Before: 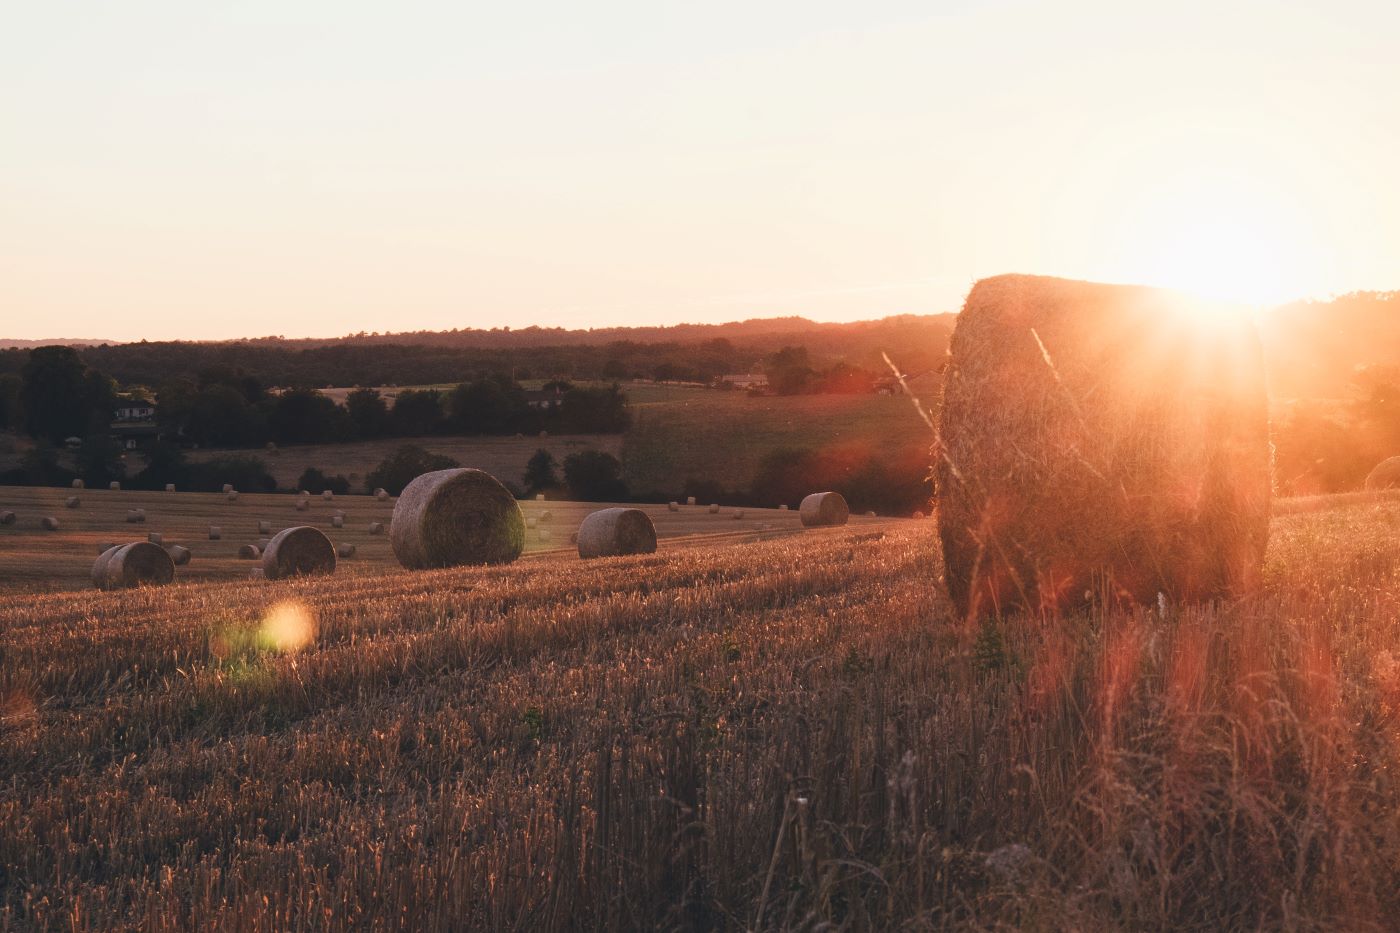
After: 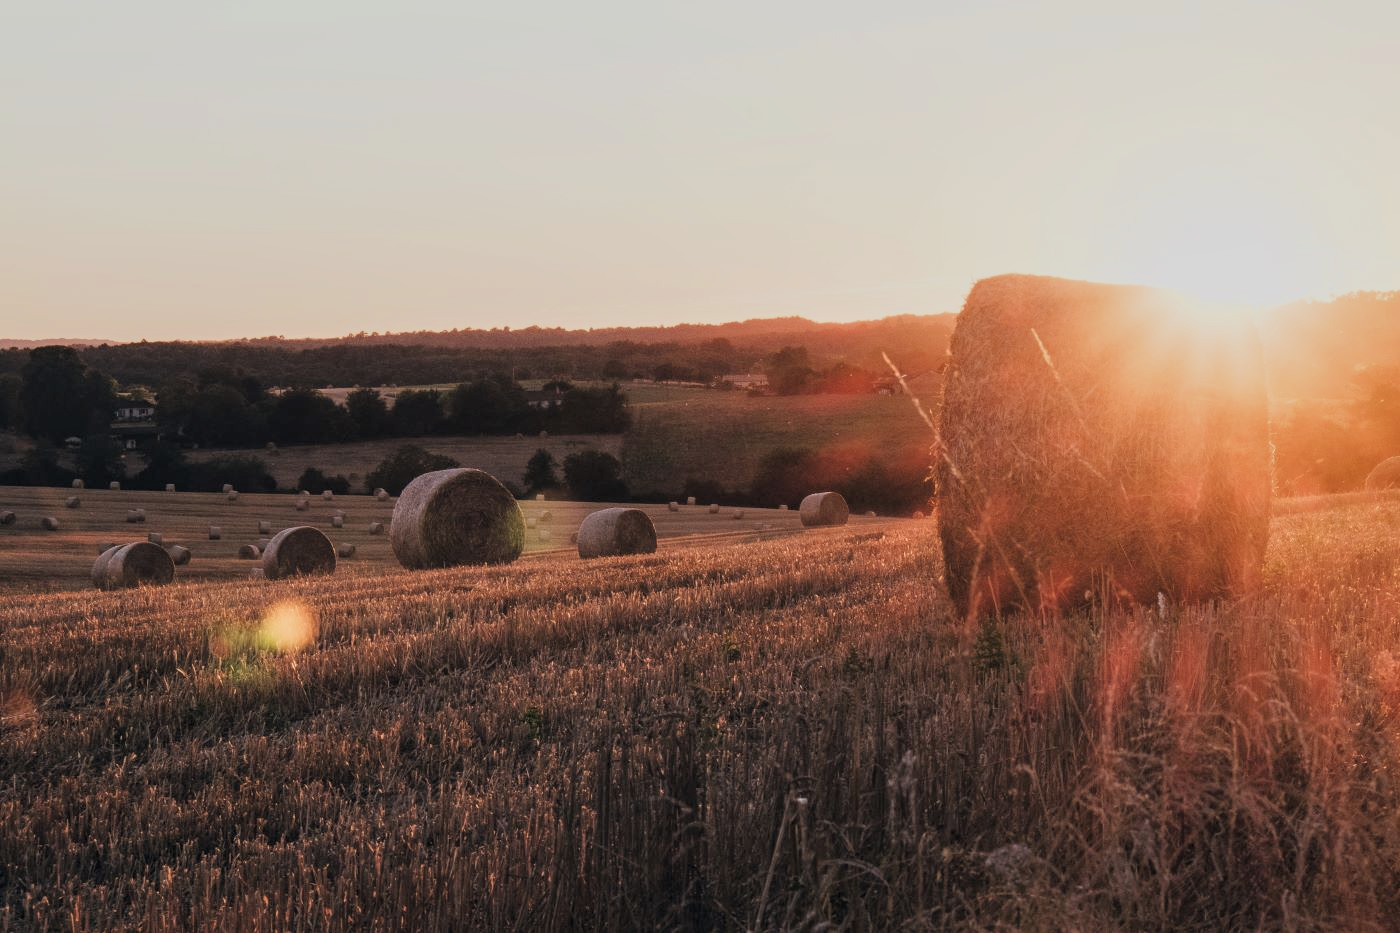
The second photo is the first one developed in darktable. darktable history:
filmic rgb: black relative exposure -7.82 EV, white relative exposure 4.29 EV, hardness 3.86, color science v6 (2022)
local contrast: on, module defaults
